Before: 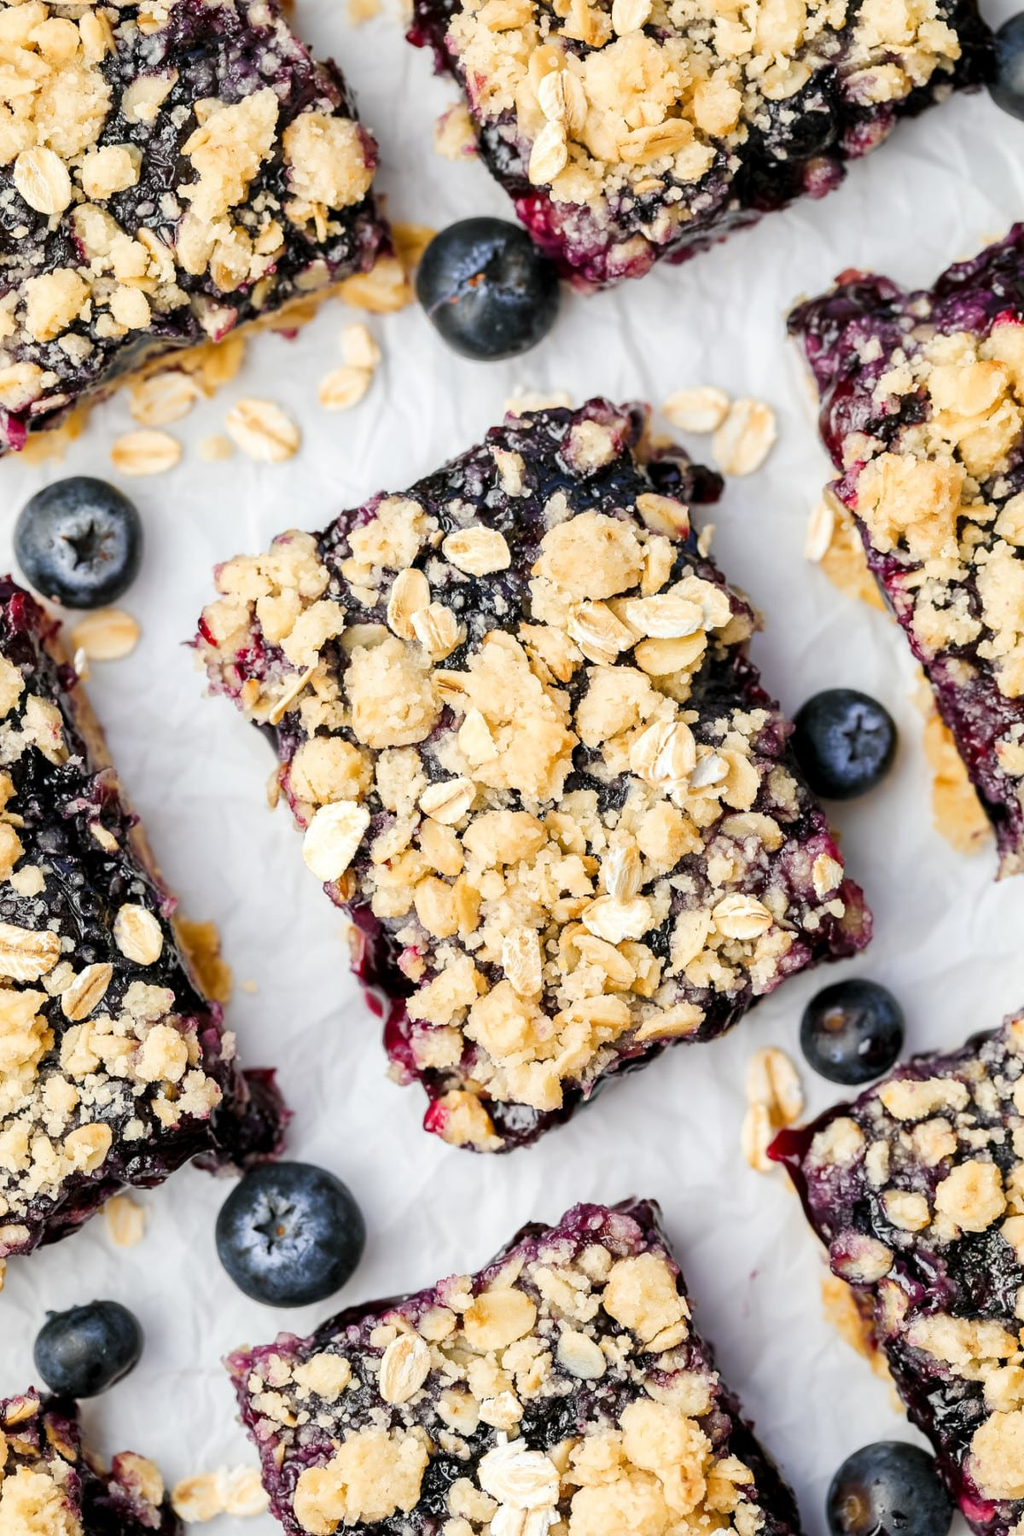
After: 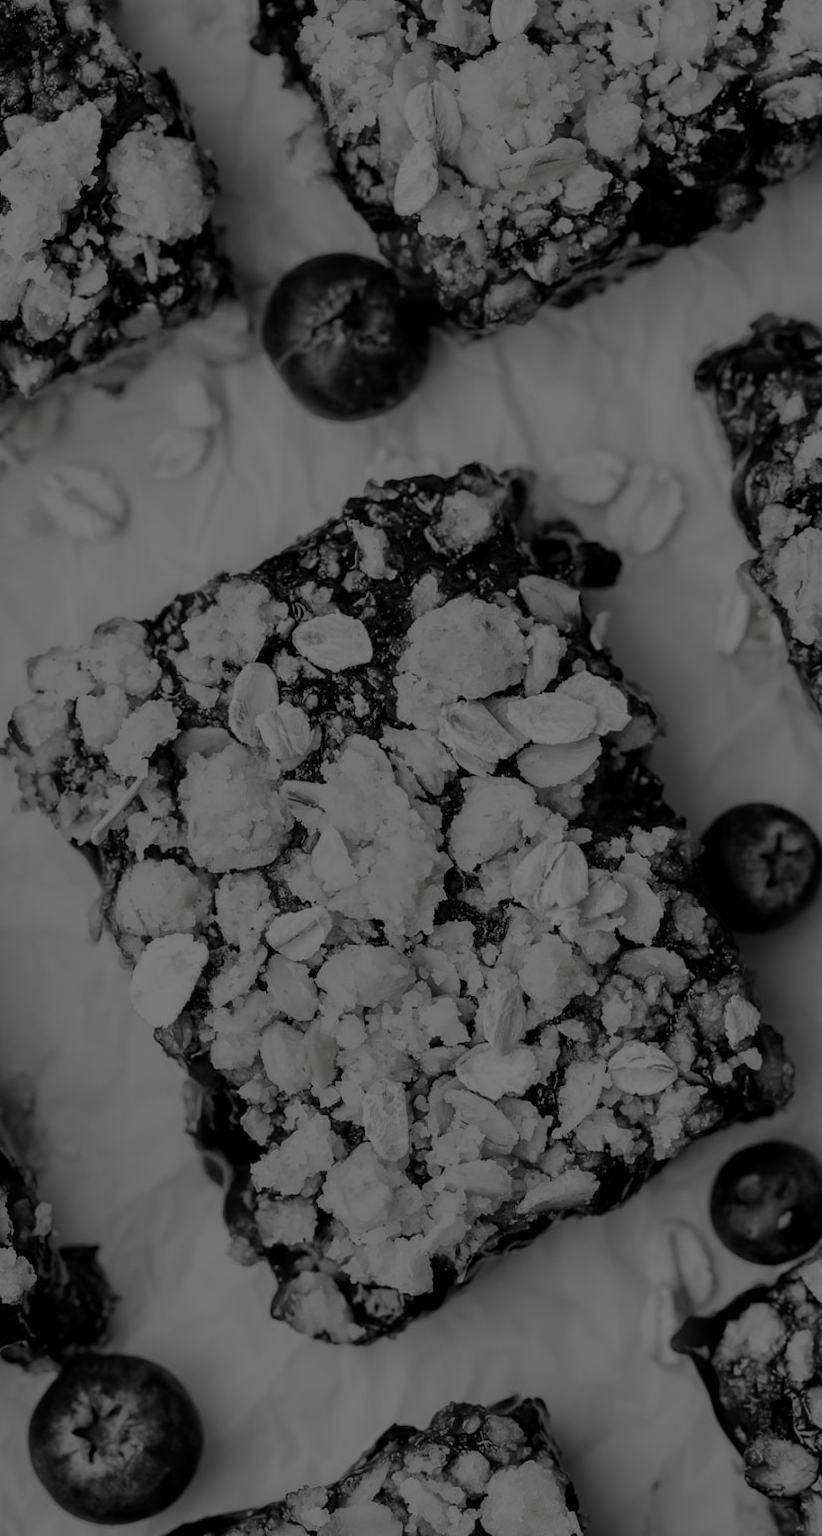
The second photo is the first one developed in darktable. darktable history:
shadows and highlights: shadows 20.93, highlights -36.42, highlights color adjustment 89.6%, soften with gaussian
haze removal: compatibility mode true, adaptive false
crop: left 18.714%, right 12.364%, bottom 14.213%
contrast brightness saturation: saturation -0.99
color balance rgb: shadows lift › hue 87.47°, perceptual saturation grading › global saturation 0.804%, perceptual saturation grading › highlights -32.785%, perceptual saturation grading › mid-tones 5.528%, perceptual saturation grading › shadows 18.458%
exposure: exposure -2.393 EV, compensate highlight preservation false
